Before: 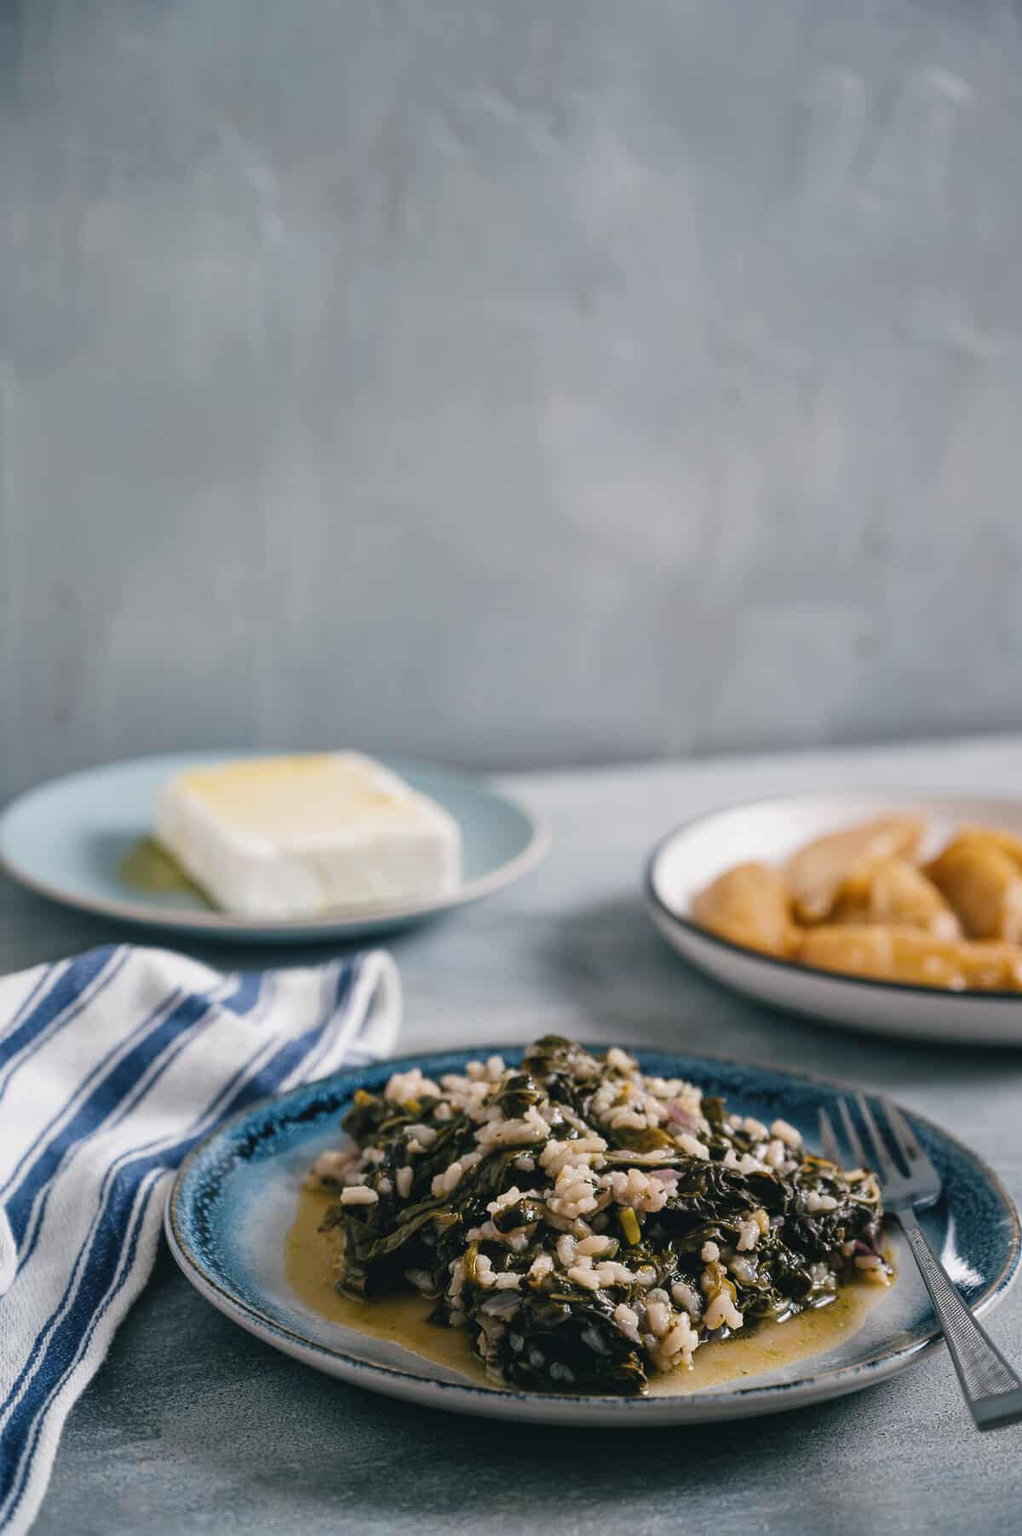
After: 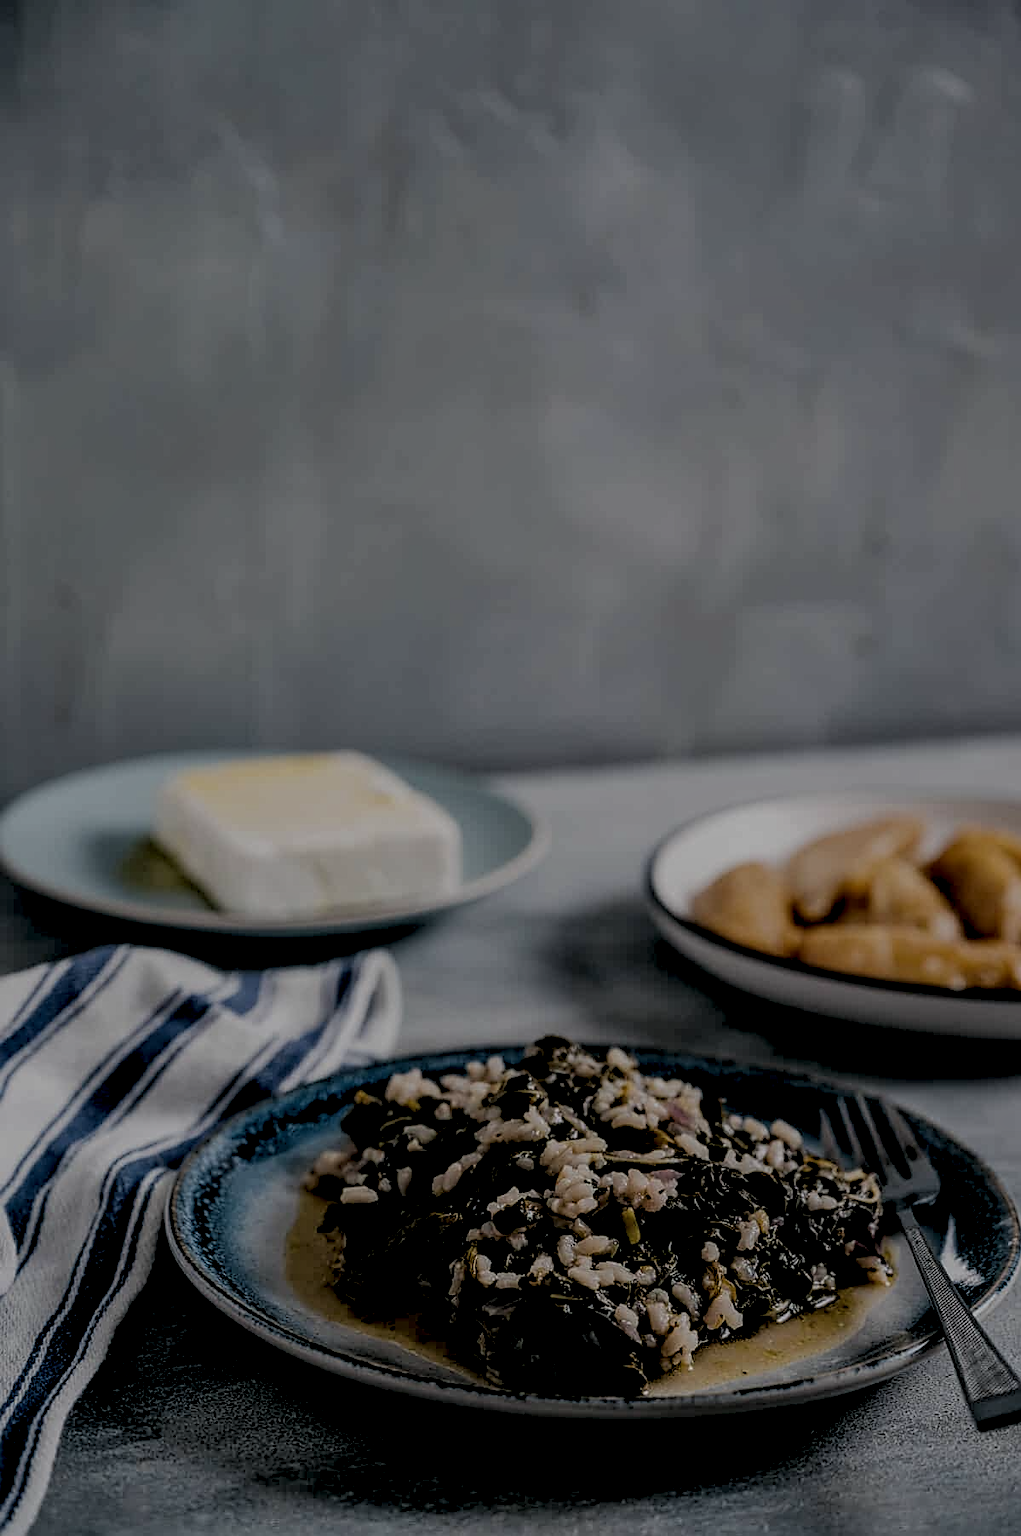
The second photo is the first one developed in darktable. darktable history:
rgb levels: preserve colors sum RGB, levels [[0.038, 0.433, 0.934], [0, 0.5, 1], [0, 0.5, 1]]
local contrast: highlights 19%, detail 186%
exposure: exposure -2.002 EV, compensate highlight preservation false
sharpen: on, module defaults
